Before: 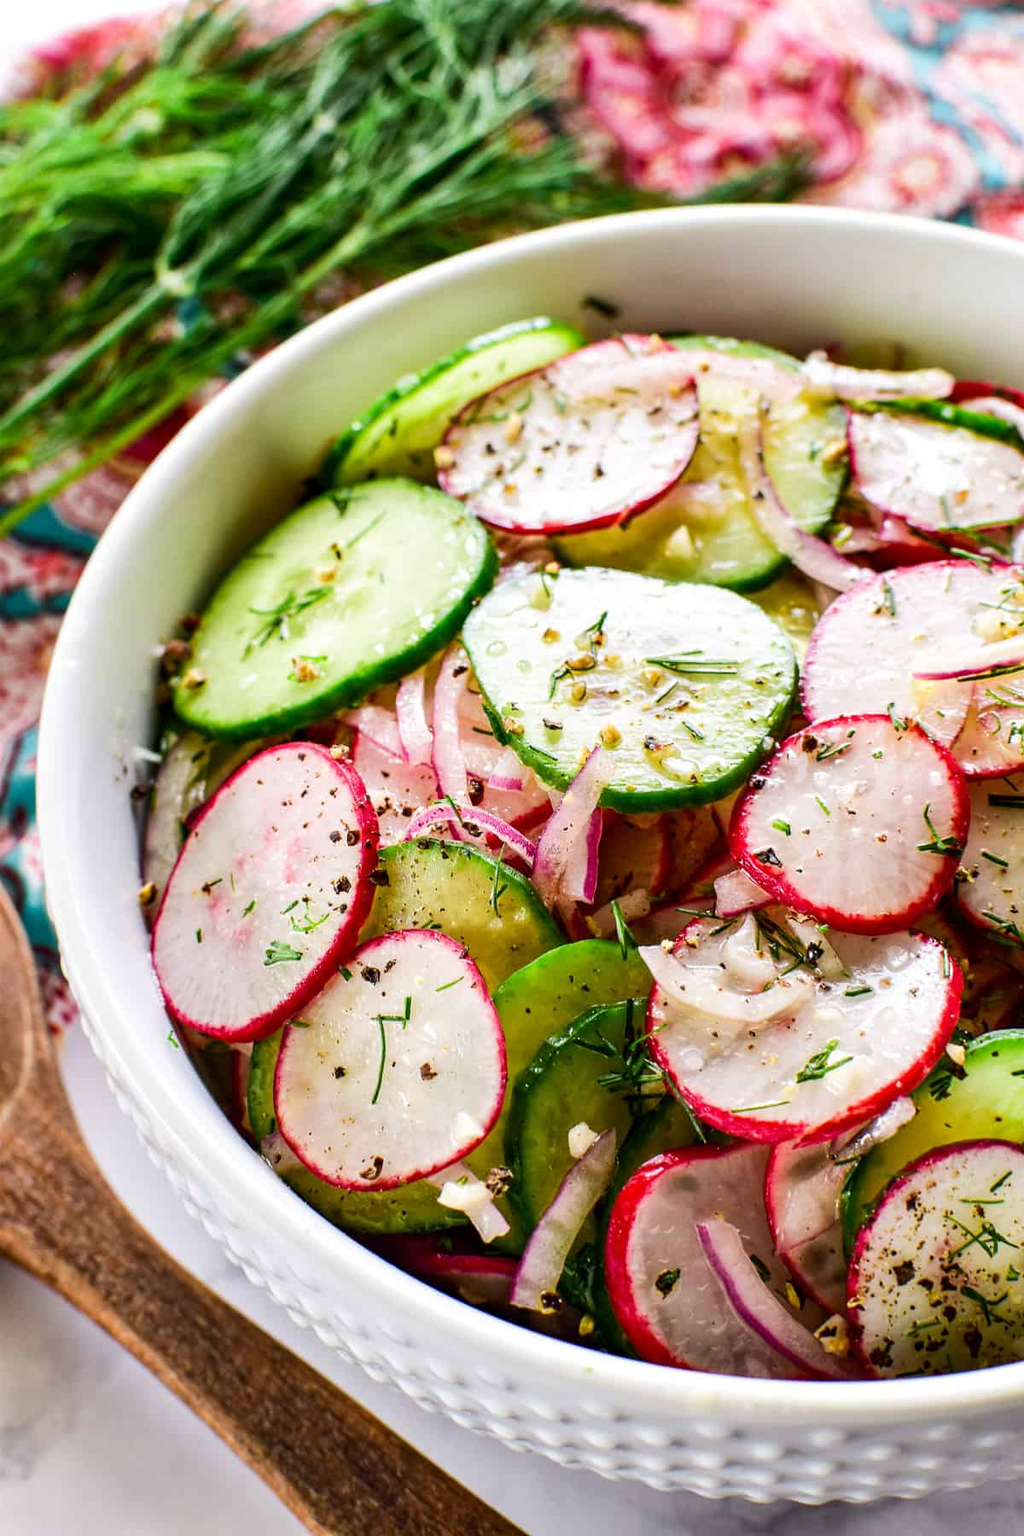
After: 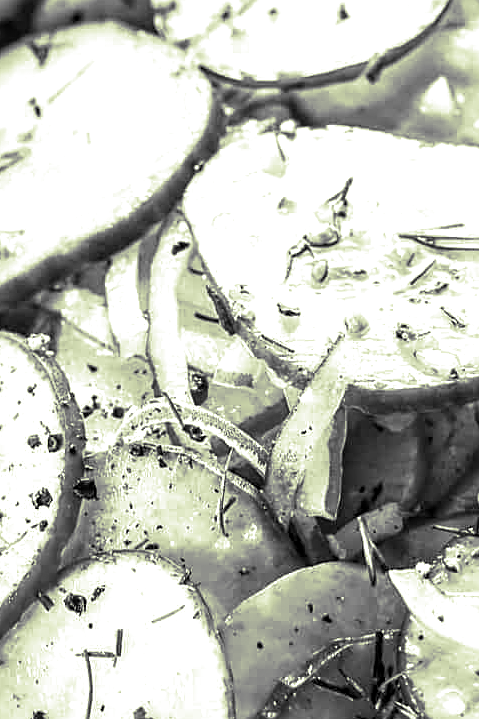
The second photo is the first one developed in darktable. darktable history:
exposure: black level correction 0.001, exposure 0.5 EV, compensate exposure bias true, compensate highlight preservation false
monochrome: a 32, b 64, size 2.3
sharpen: on, module defaults
split-toning: shadows › hue 290.82°, shadows › saturation 0.34, highlights › saturation 0.38, balance 0, compress 50%
crop: left 30%, top 30%, right 30%, bottom 30%
local contrast: on, module defaults
